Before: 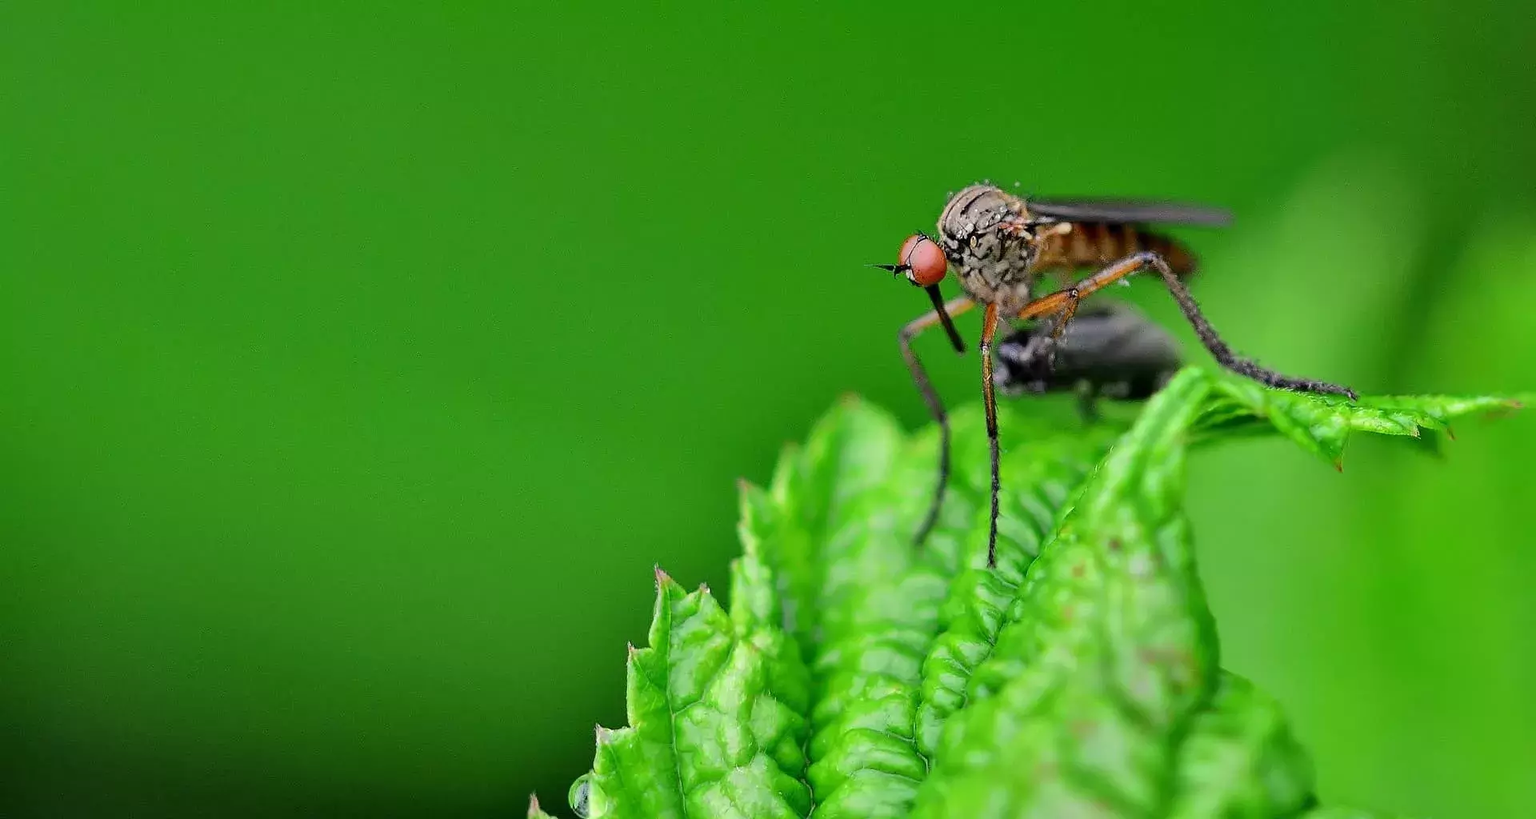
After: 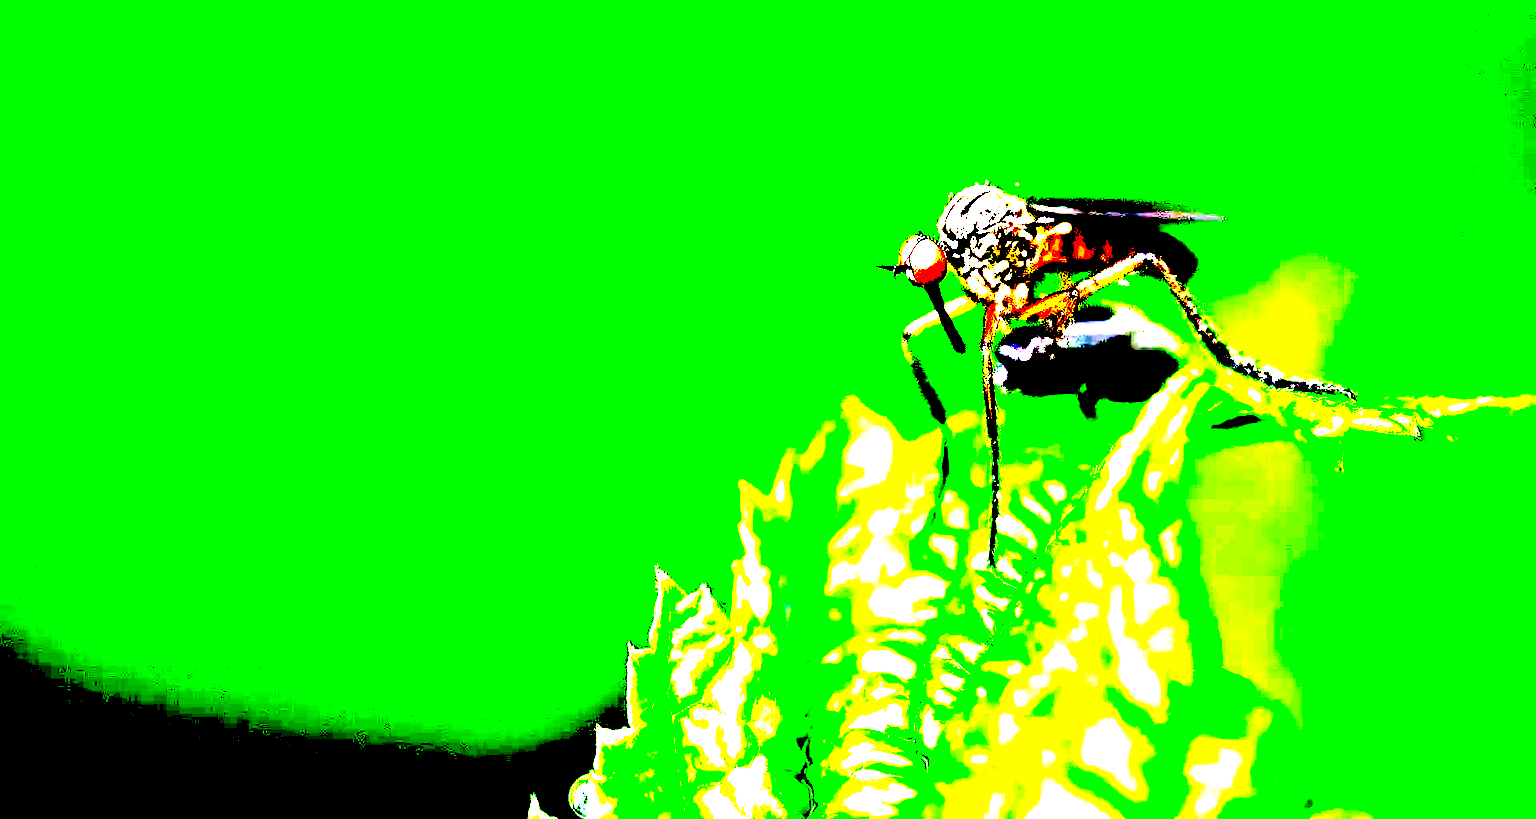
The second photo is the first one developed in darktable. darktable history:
exposure: black level correction 0.099, exposure 2.935 EV, compensate highlight preservation false
